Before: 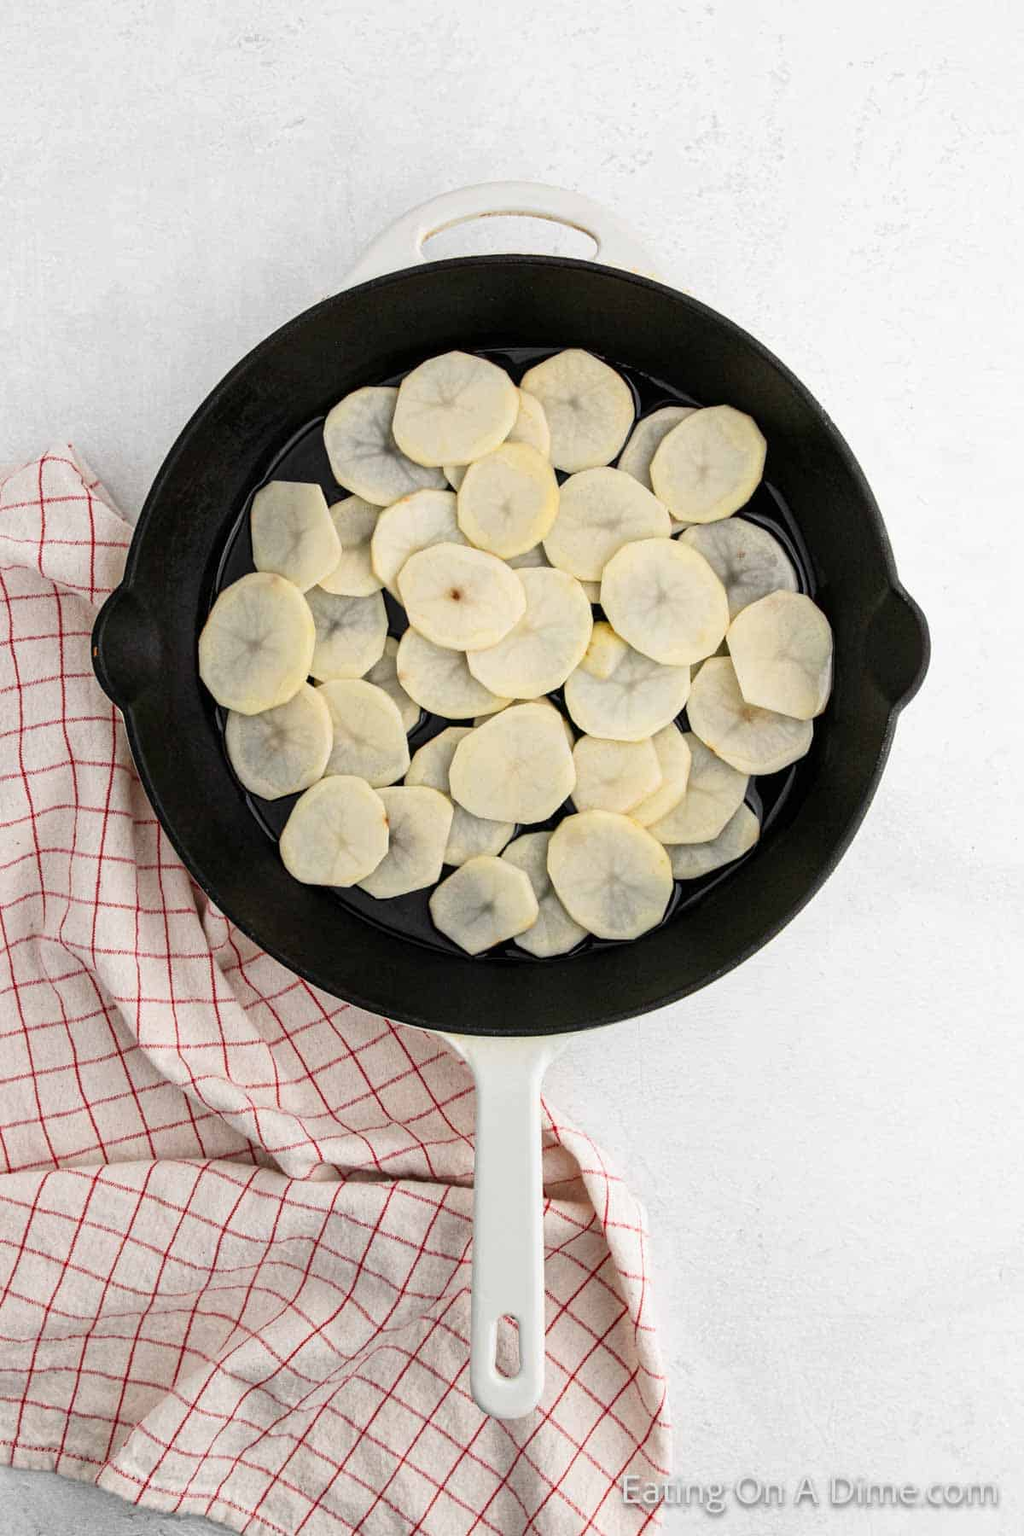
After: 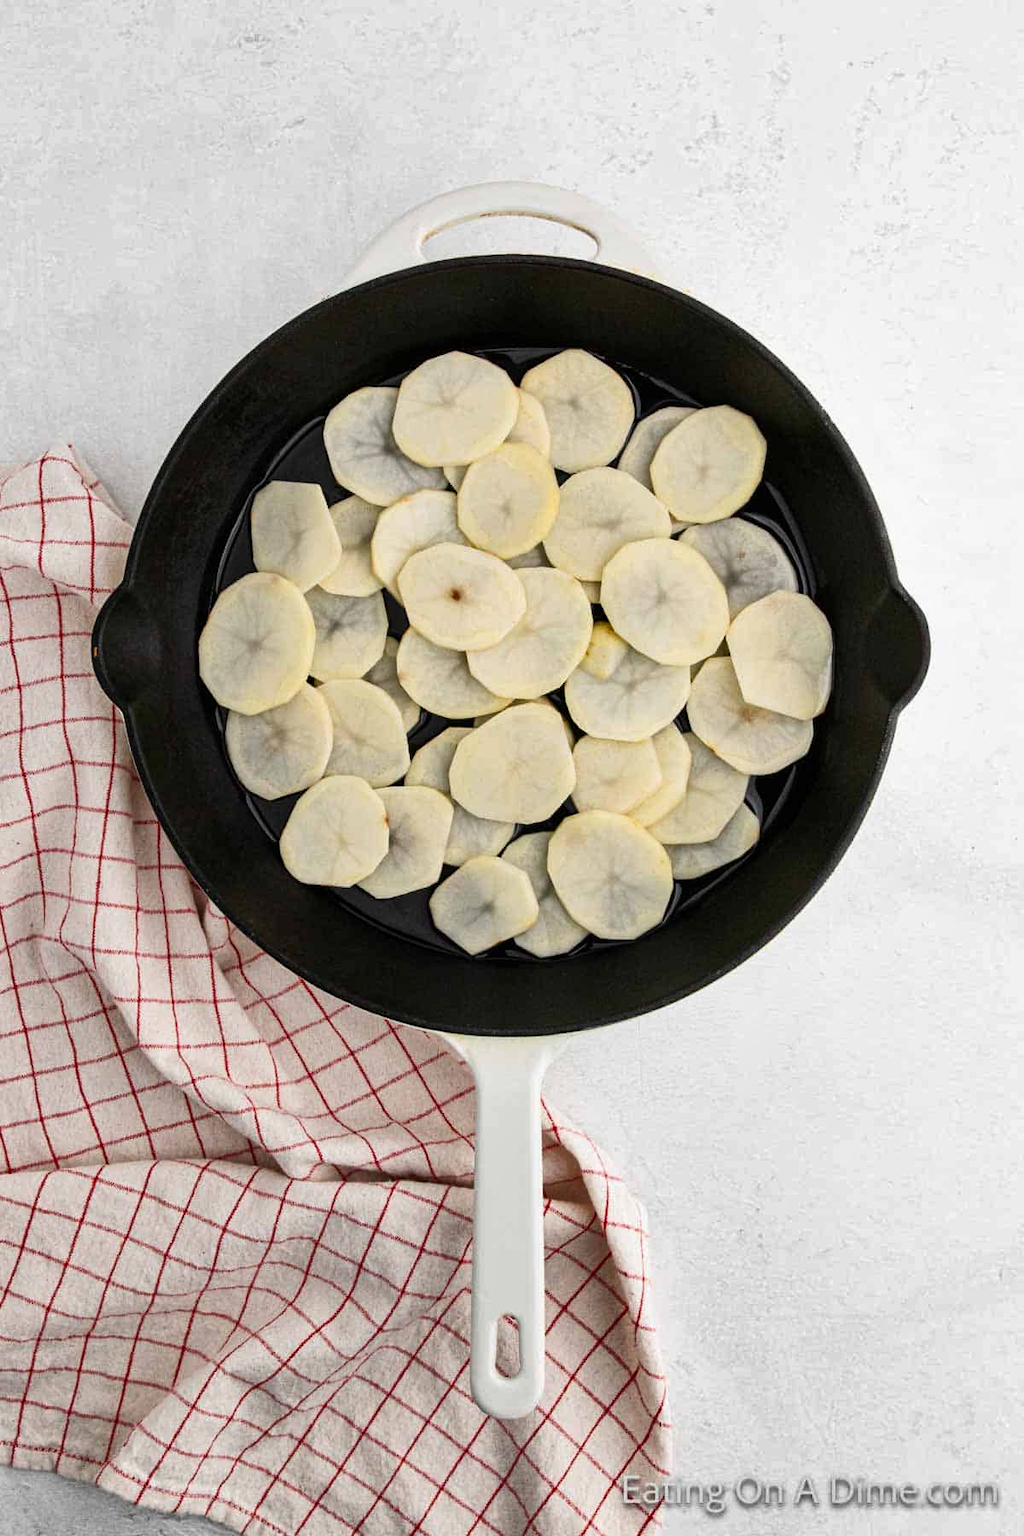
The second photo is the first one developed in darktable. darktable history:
shadows and highlights: shadows 25.05, highlights -48.18, soften with gaussian
contrast brightness saturation: contrast 0.078, saturation 0.018
